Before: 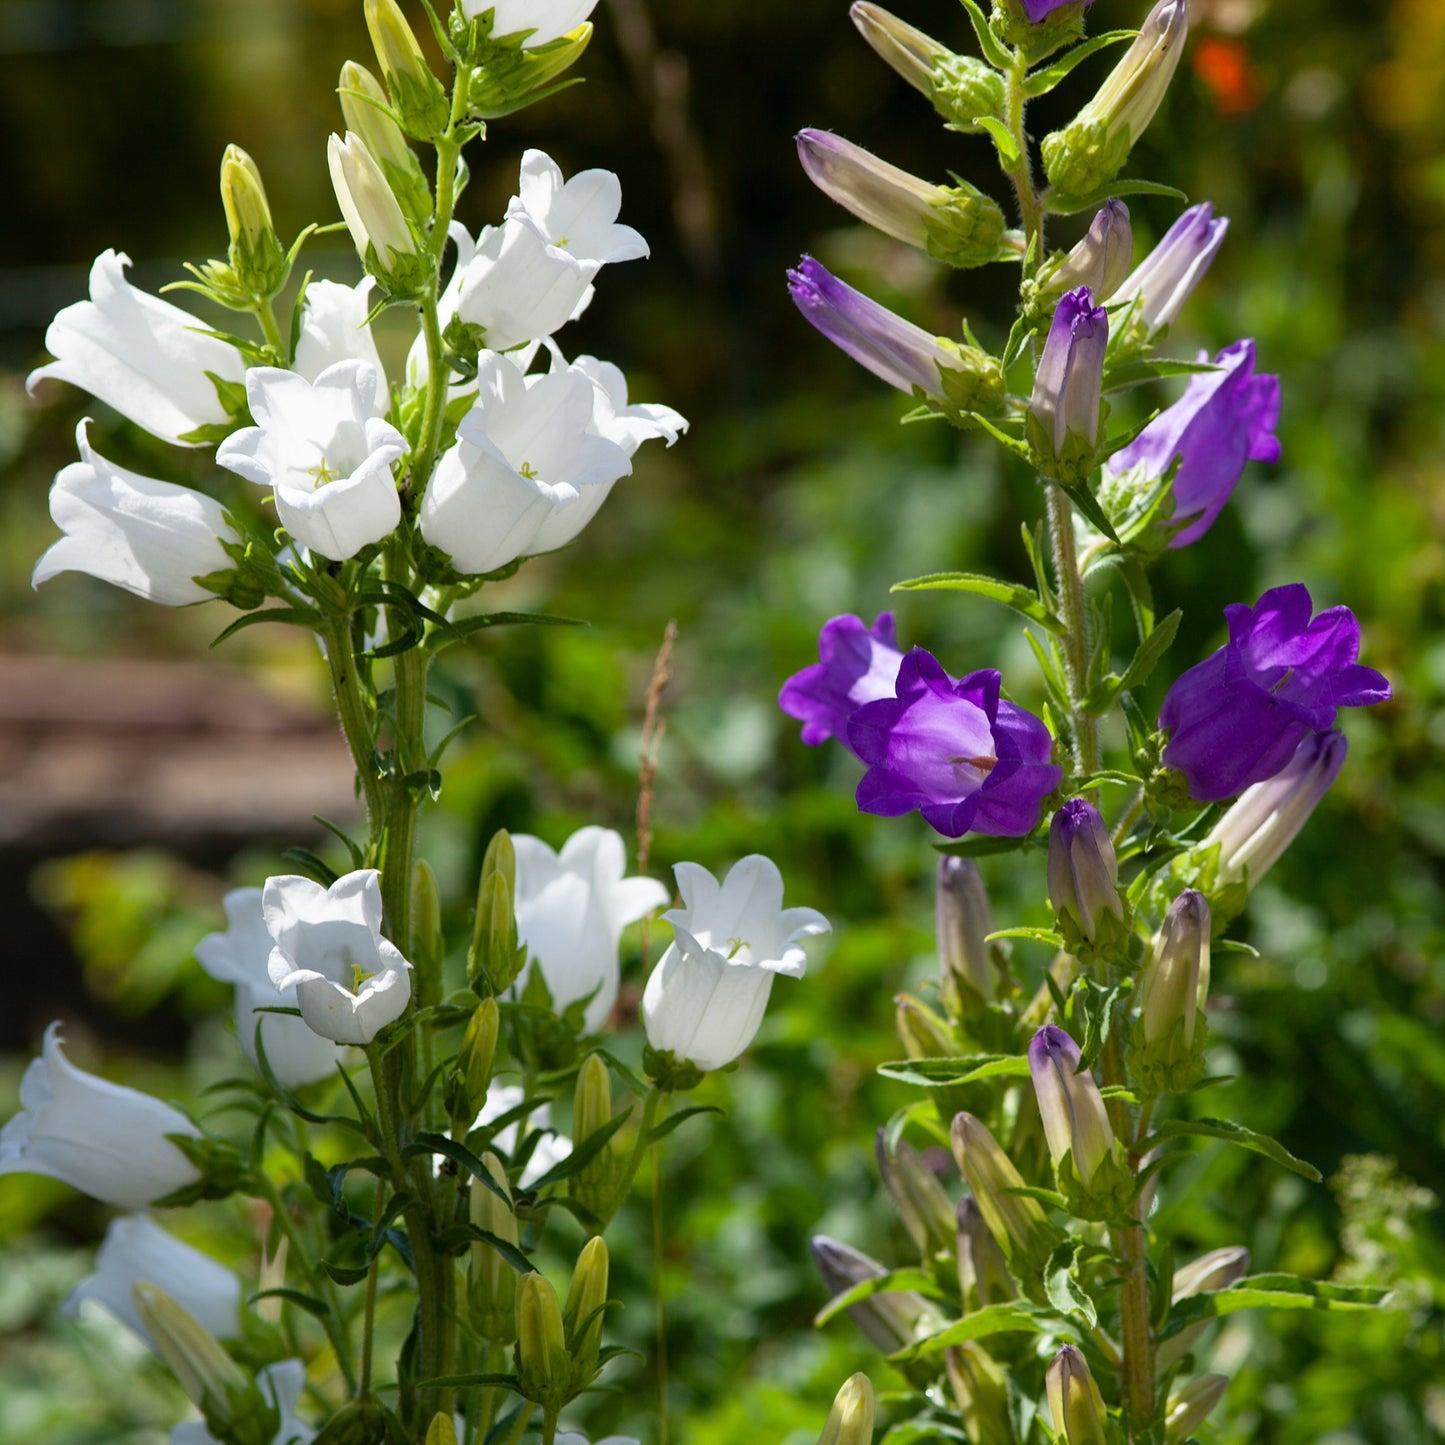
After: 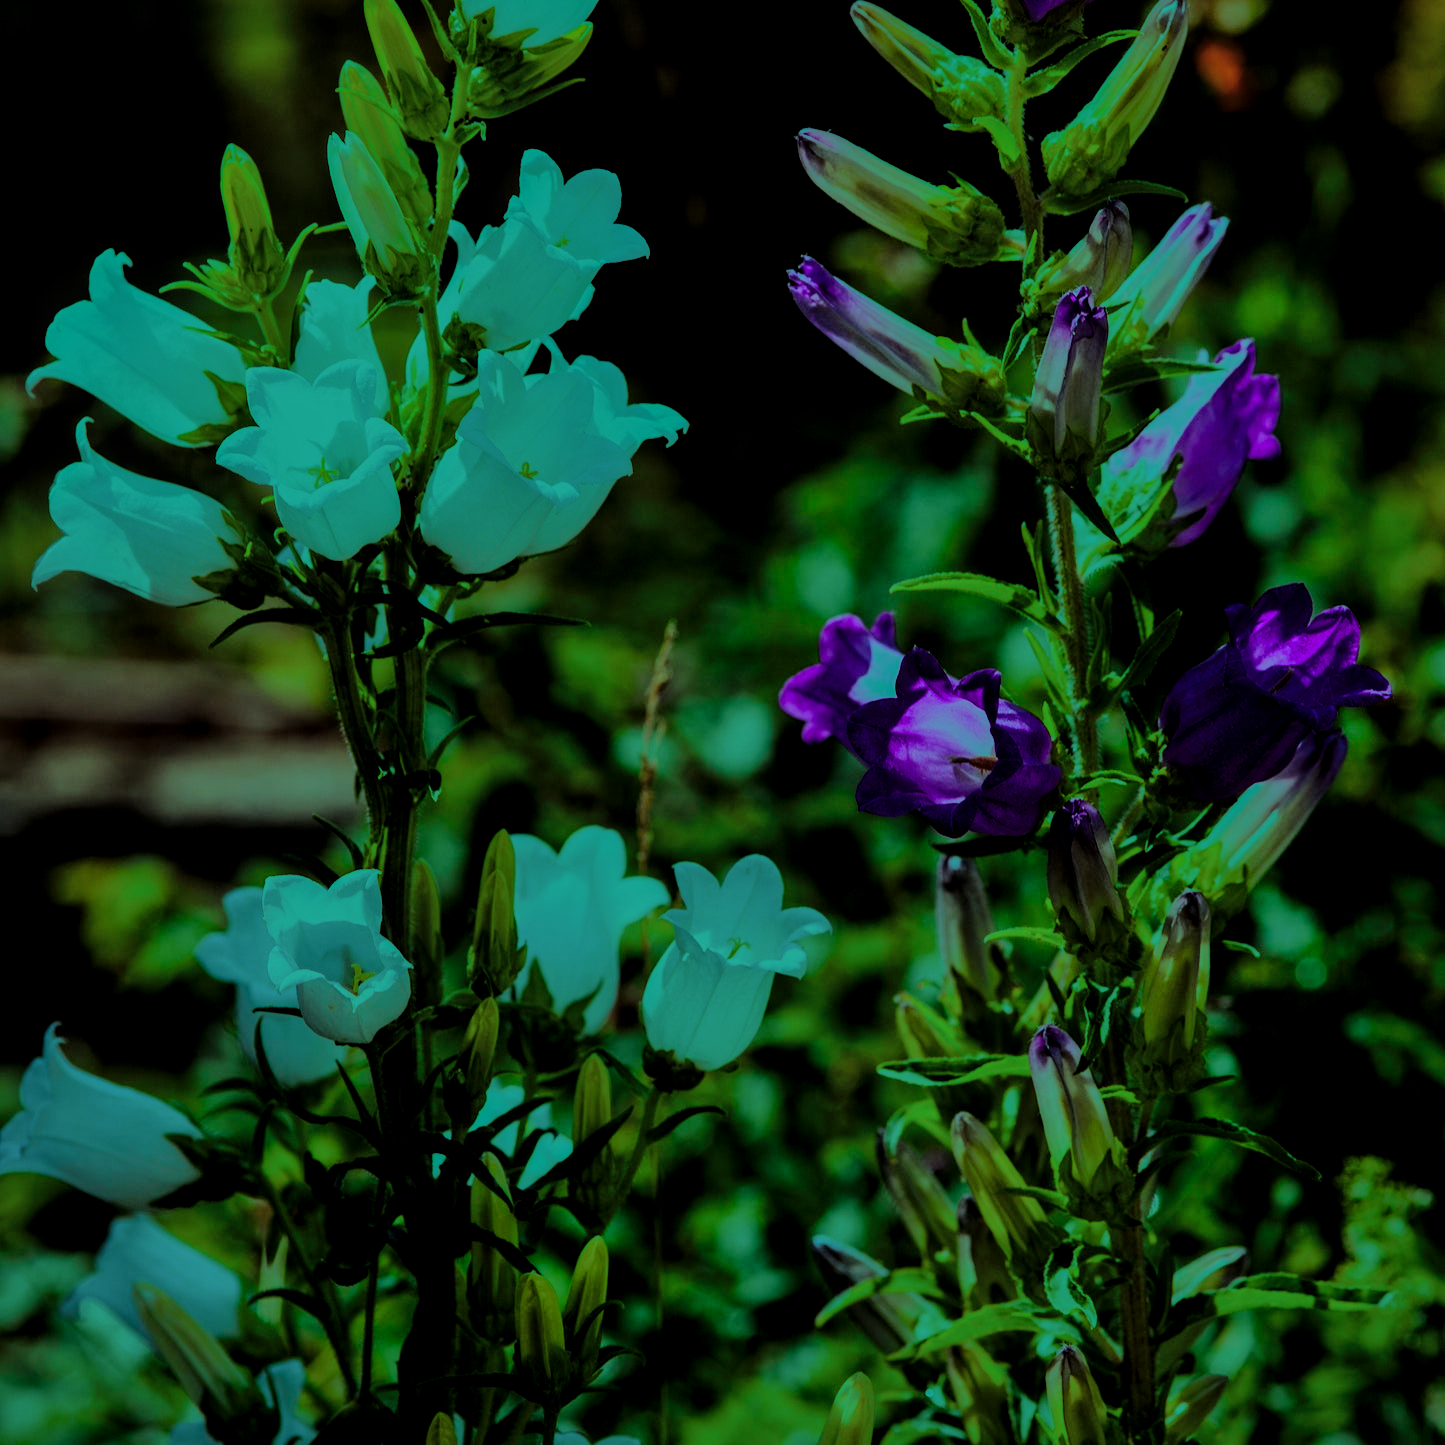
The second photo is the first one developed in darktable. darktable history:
shadows and highlights: on, module defaults
local contrast: on, module defaults
filmic rgb: black relative exposure -5.05 EV, white relative exposure 3.98 EV, hardness 2.88, contrast 1.296, highlights saturation mix -31.06%
color balance rgb: highlights gain › luminance 19.886%, highlights gain › chroma 13.096%, highlights gain › hue 173.45°, linear chroma grading › shadows -8.051%, linear chroma grading › global chroma 9.782%, perceptual saturation grading › global saturation 30.746%, perceptual brilliance grading › global brilliance -47.622%, global vibrance 20%
